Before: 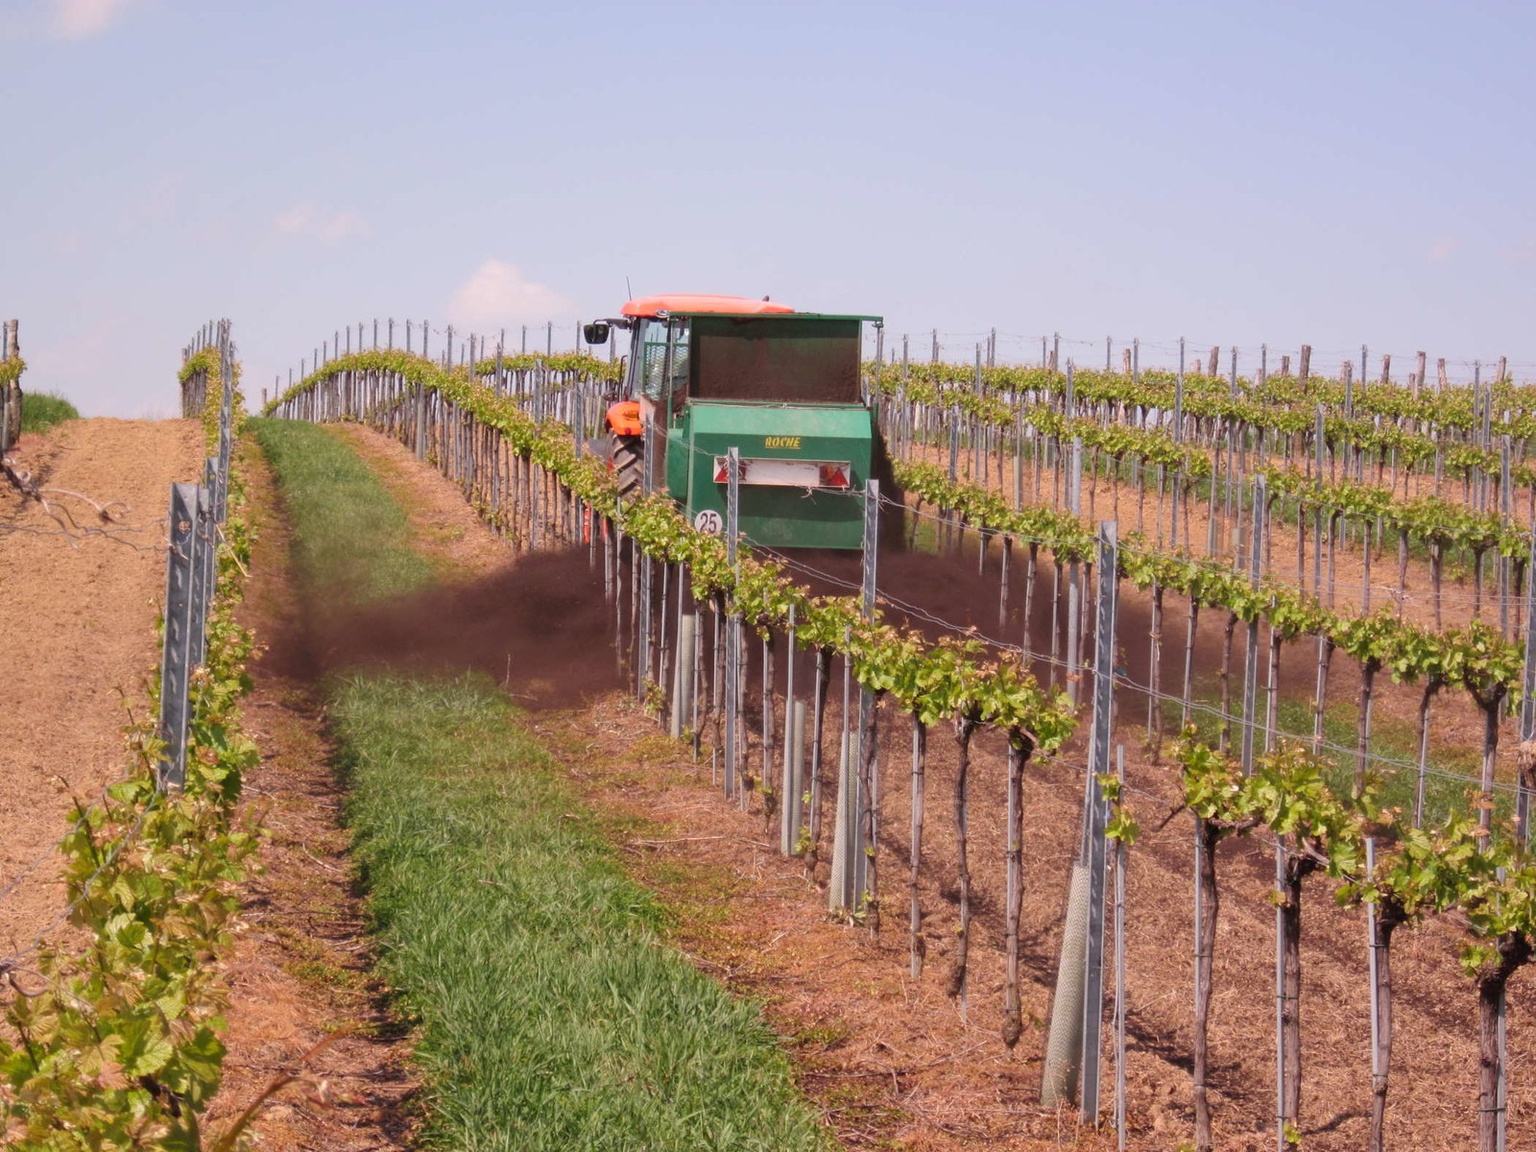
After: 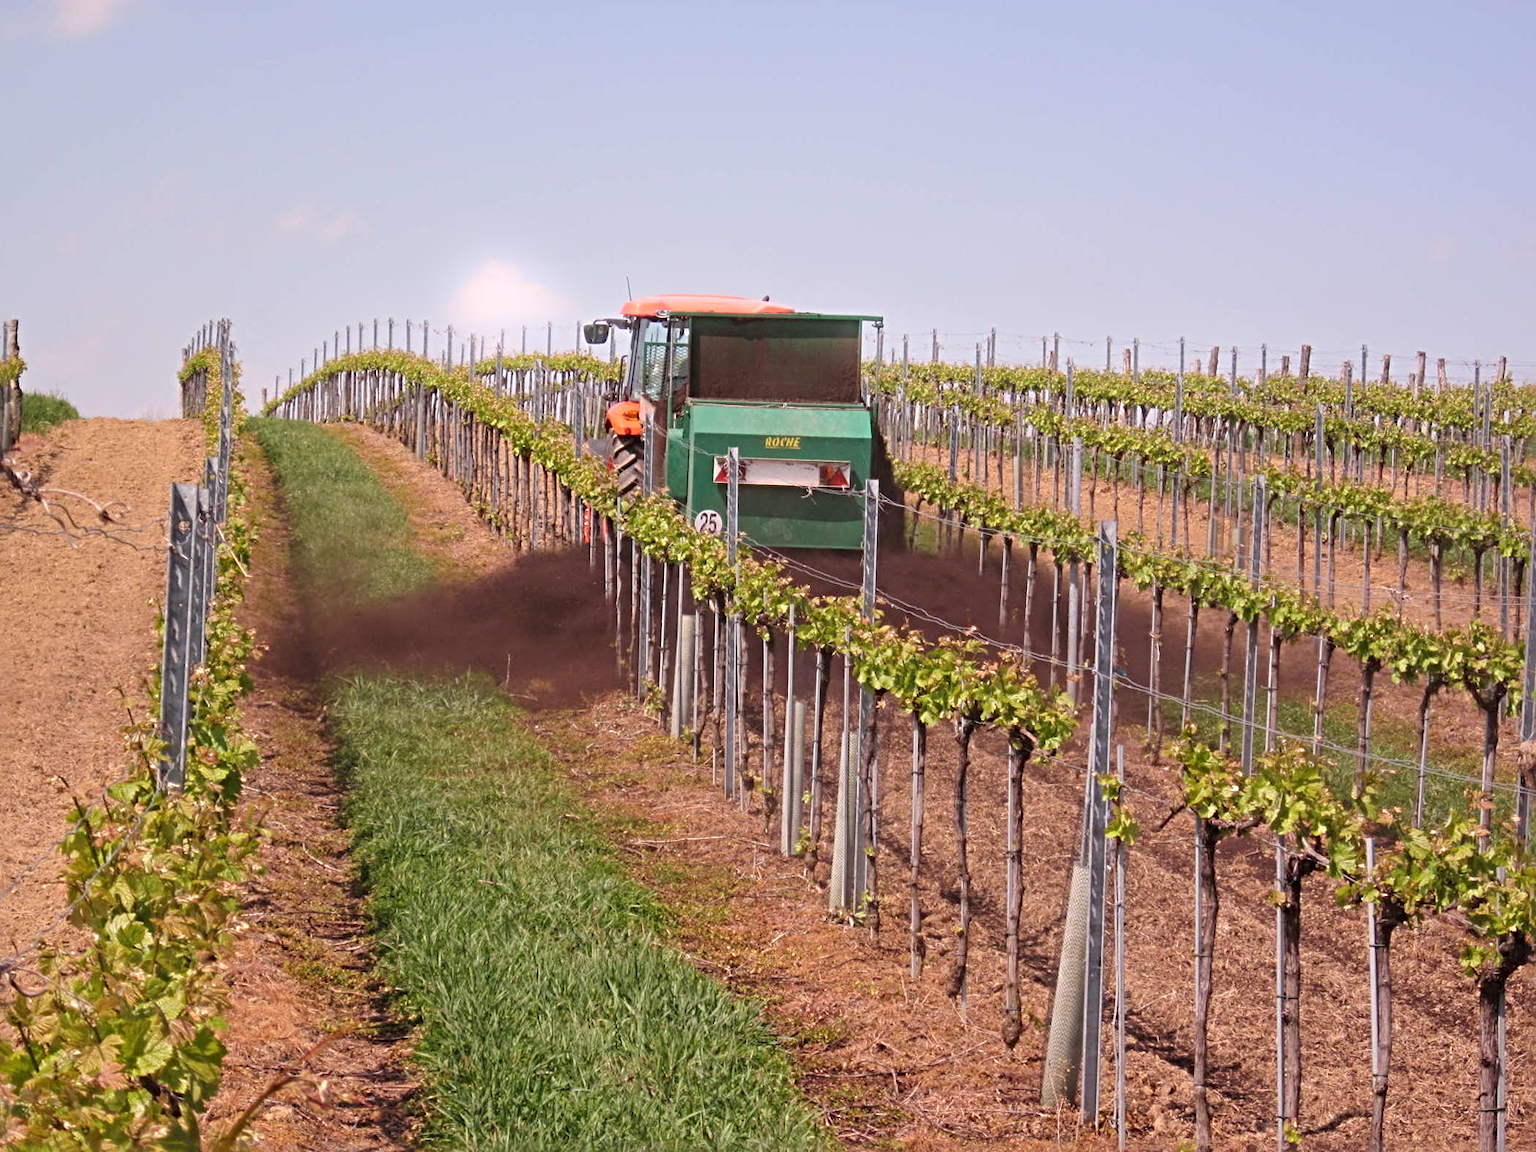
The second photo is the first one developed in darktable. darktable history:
tone equalizer: on, module defaults
bloom: size 5%, threshold 95%, strength 15%
sharpen: radius 4.883
